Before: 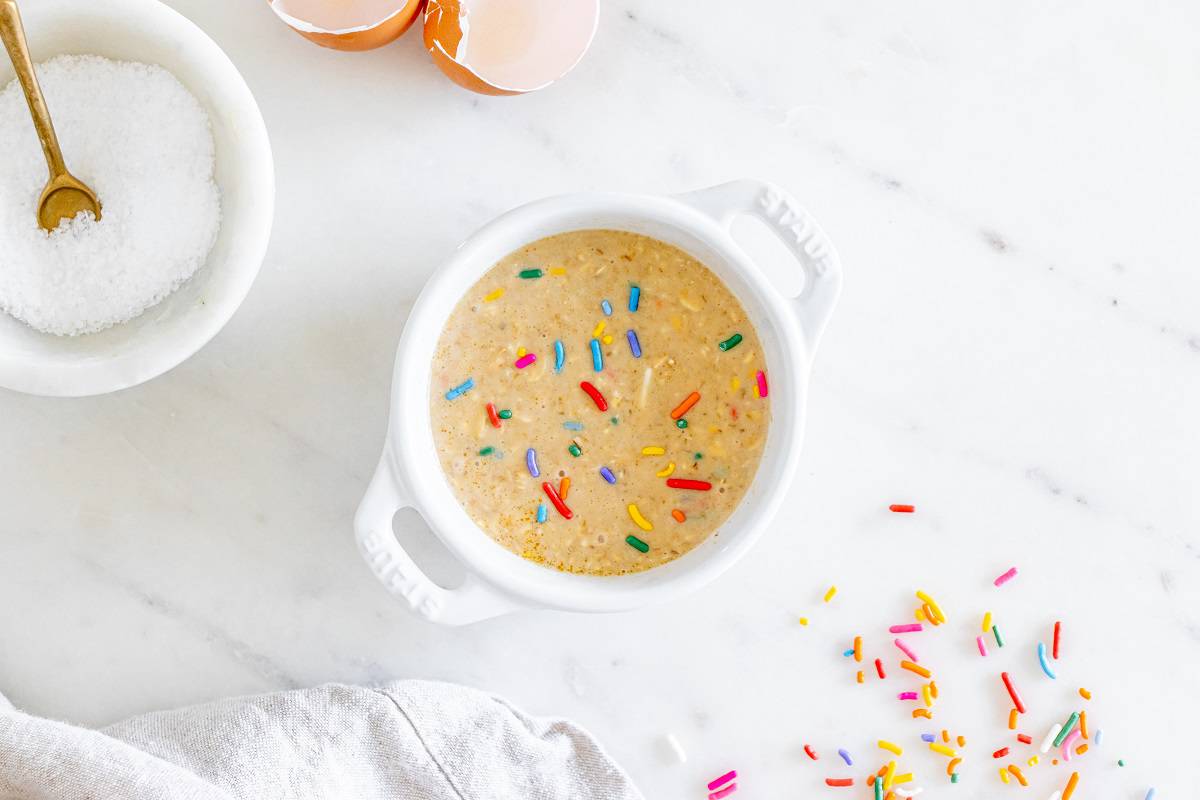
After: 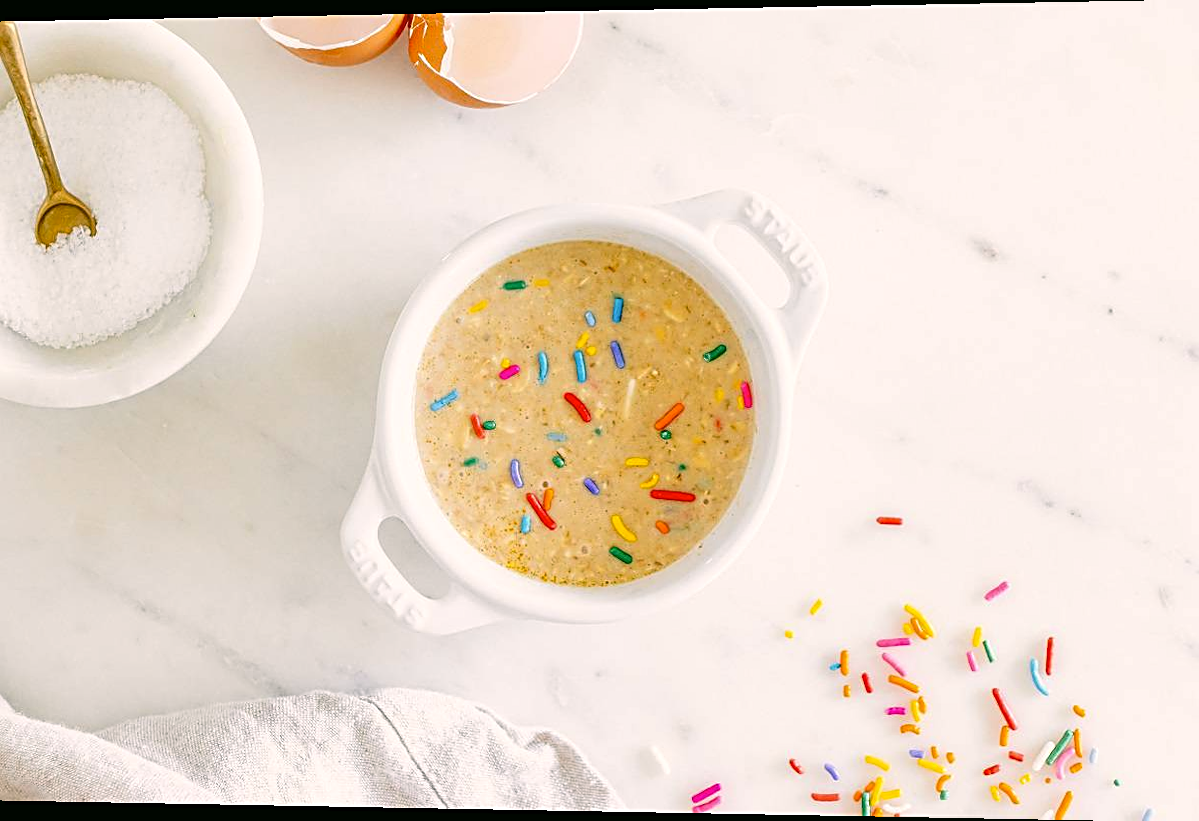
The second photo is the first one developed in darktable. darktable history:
sharpen: on, module defaults
color correction: highlights a* 4.02, highlights b* 4.98, shadows a* -7.55, shadows b* 4.98
rotate and perspective: lens shift (horizontal) -0.055, automatic cropping off
